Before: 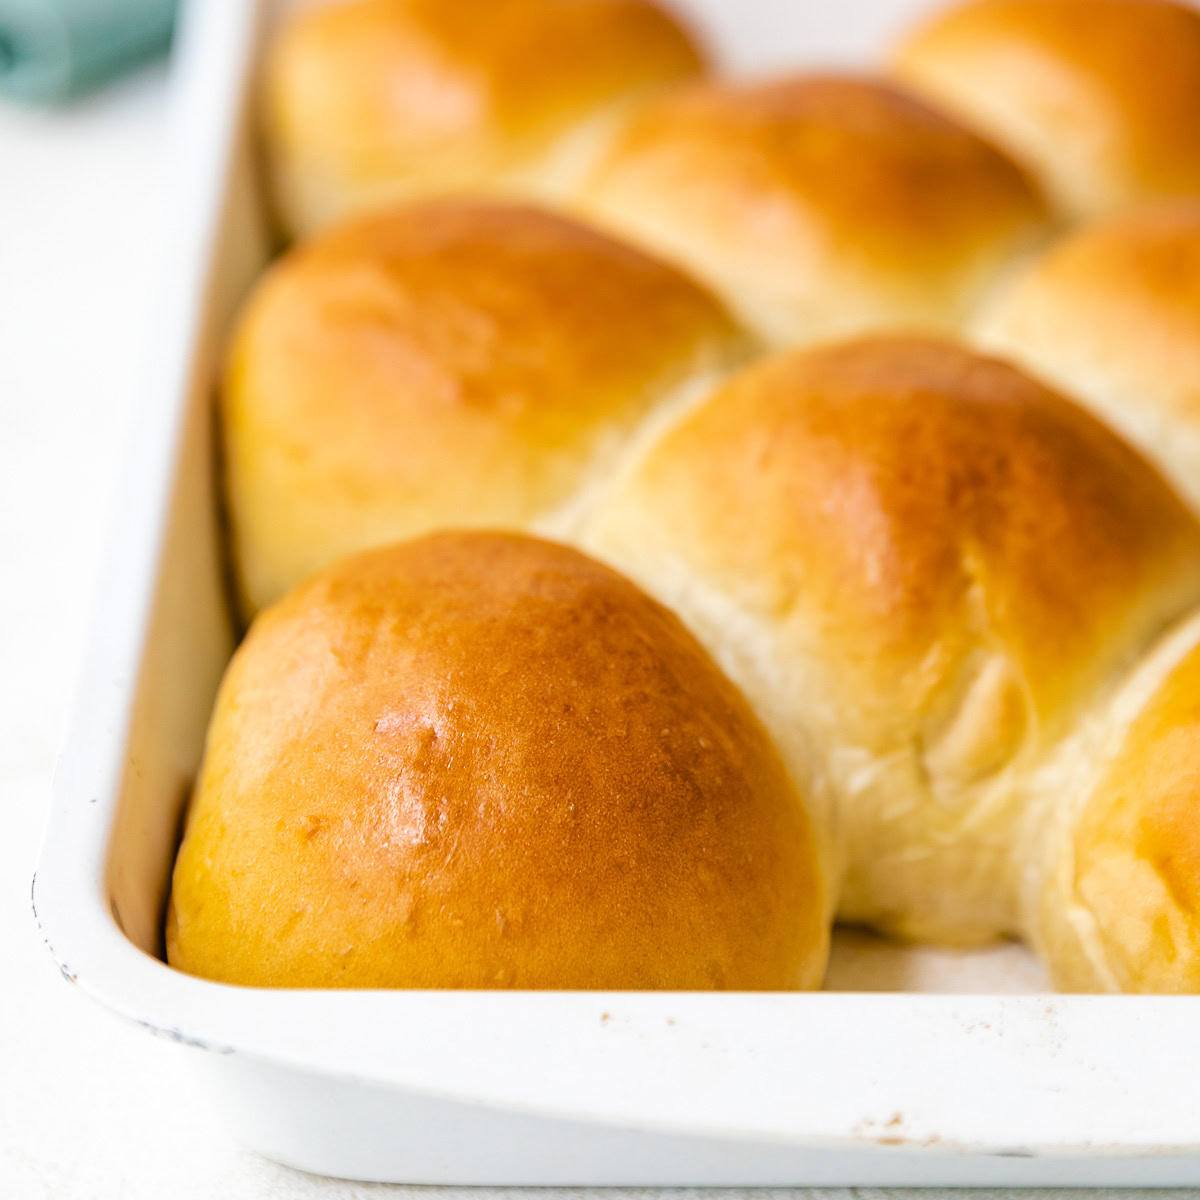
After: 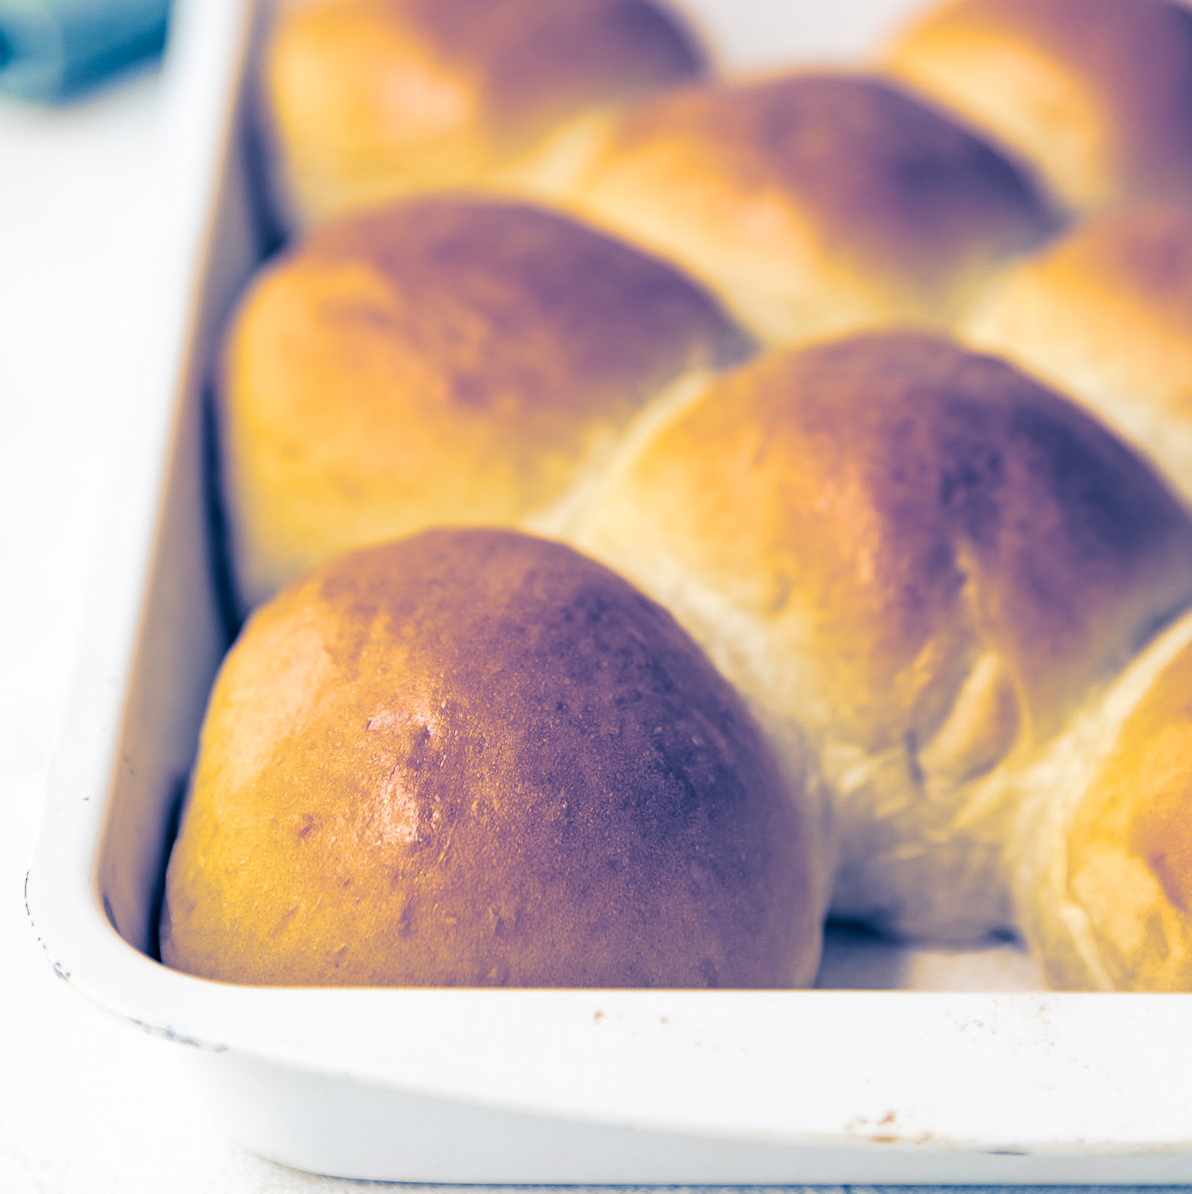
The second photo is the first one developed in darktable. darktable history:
split-toning: shadows › hue 226.8°, shadows › saturation 1, highlights › saturation 0, balance -61.41
crop and rotate: left 0.614%, top 0.179%, bottom 0.309%
